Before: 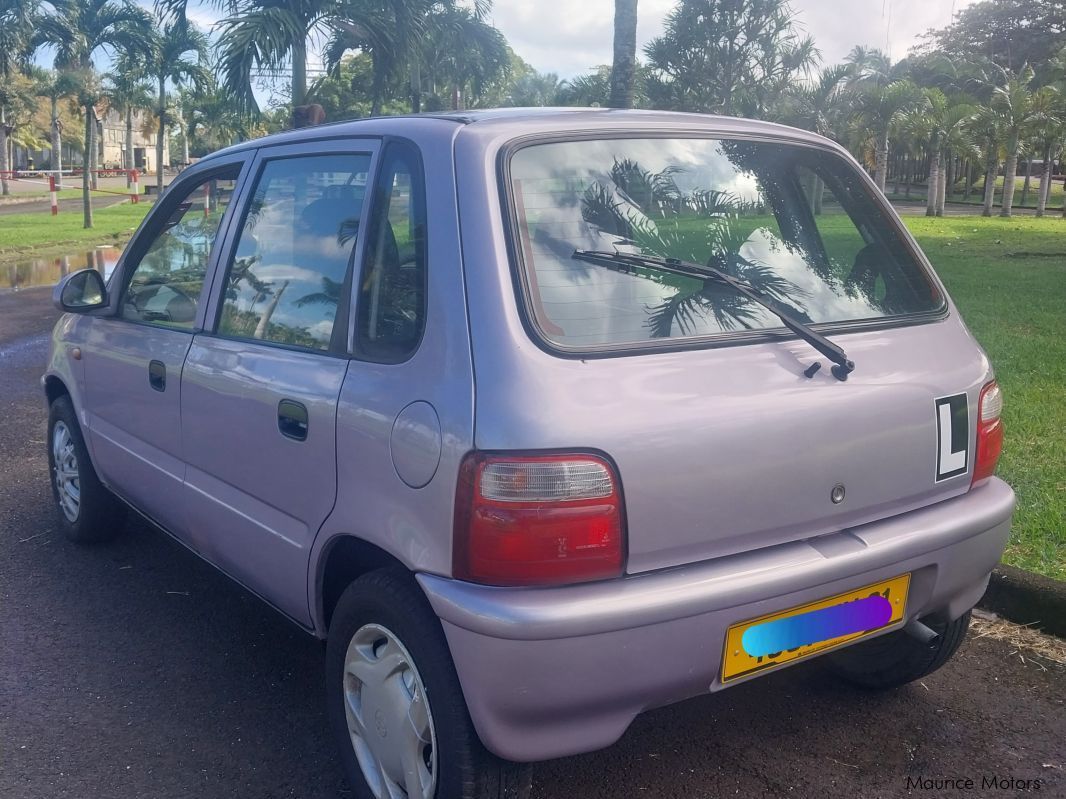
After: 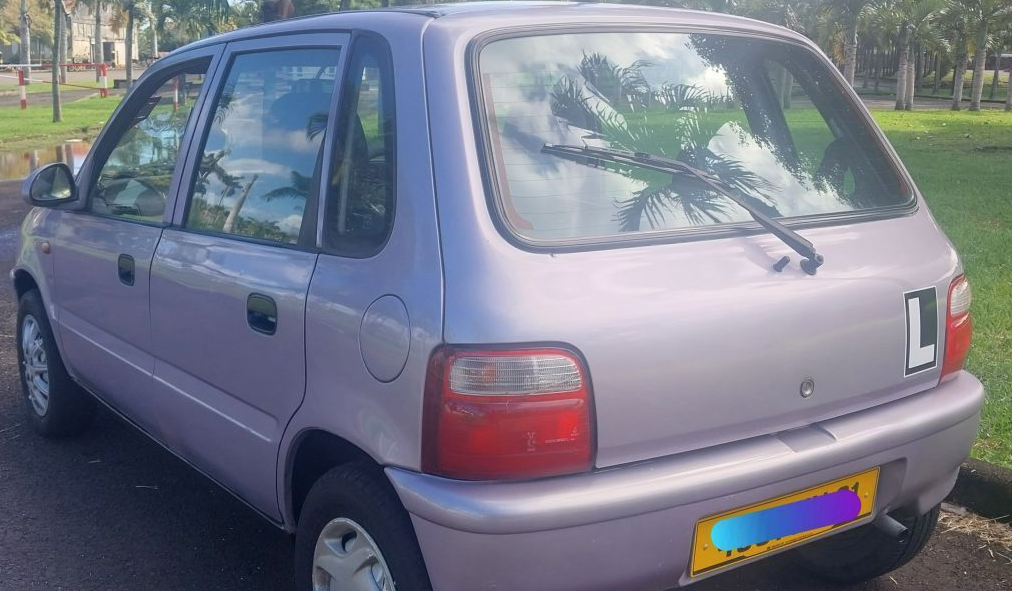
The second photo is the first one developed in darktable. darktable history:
bloom: on, module defaults
crop and rotate: left 2.991%, top 13.302%, right 1.981%, bottom 12.636%
